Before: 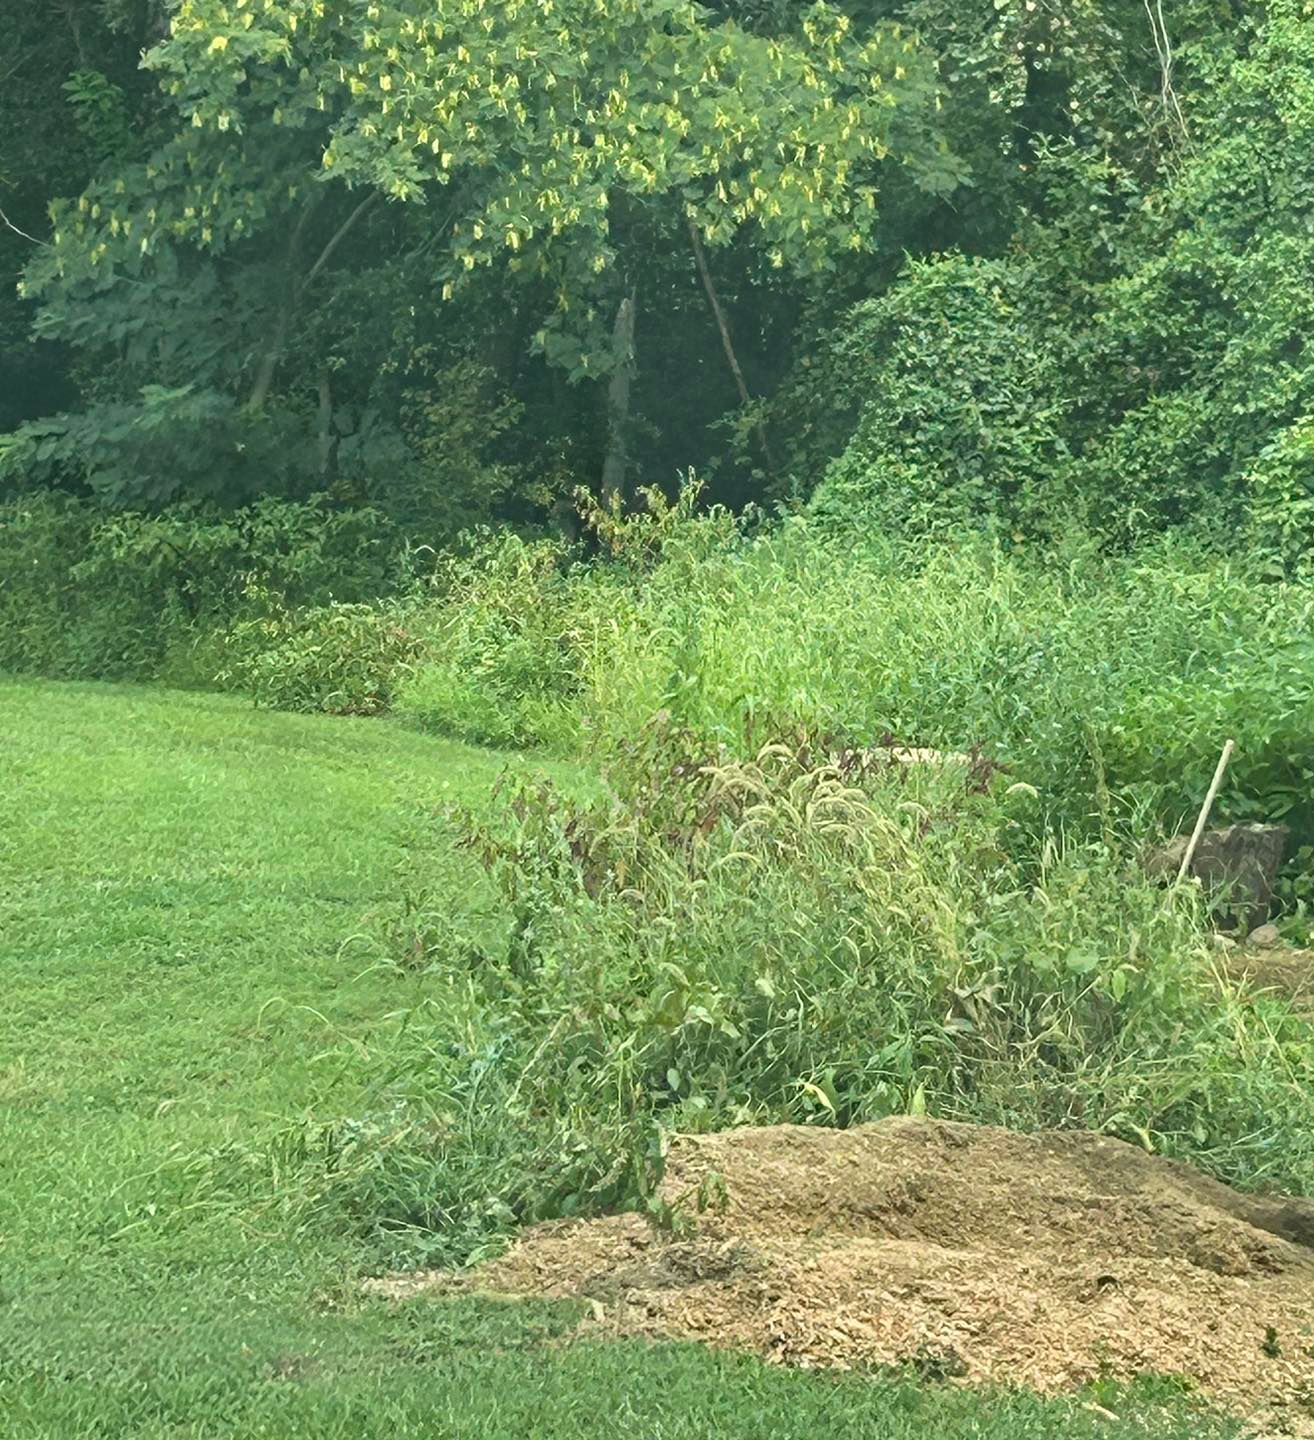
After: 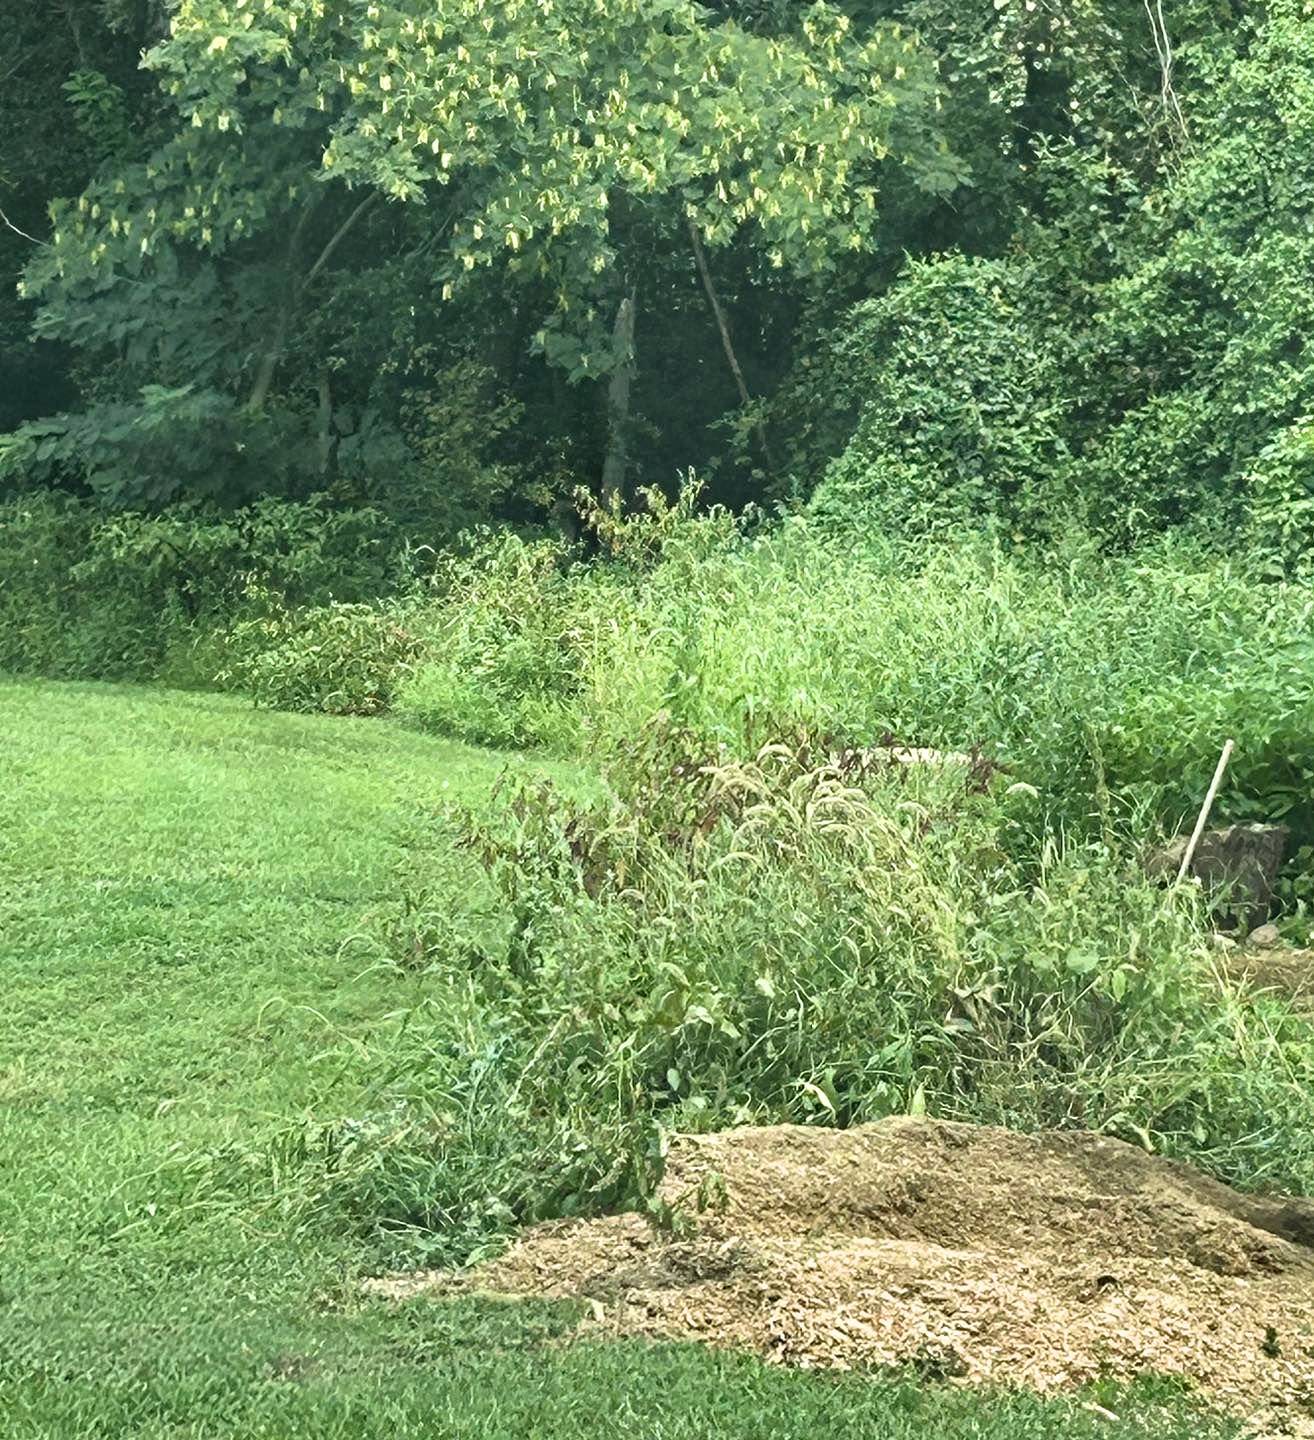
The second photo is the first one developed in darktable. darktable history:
filmic rgb: white relative exposure 2.34 EV, hardness 6.59
shadows and highlights: radius 337.17, shadows 29.01, soften with gaussian
